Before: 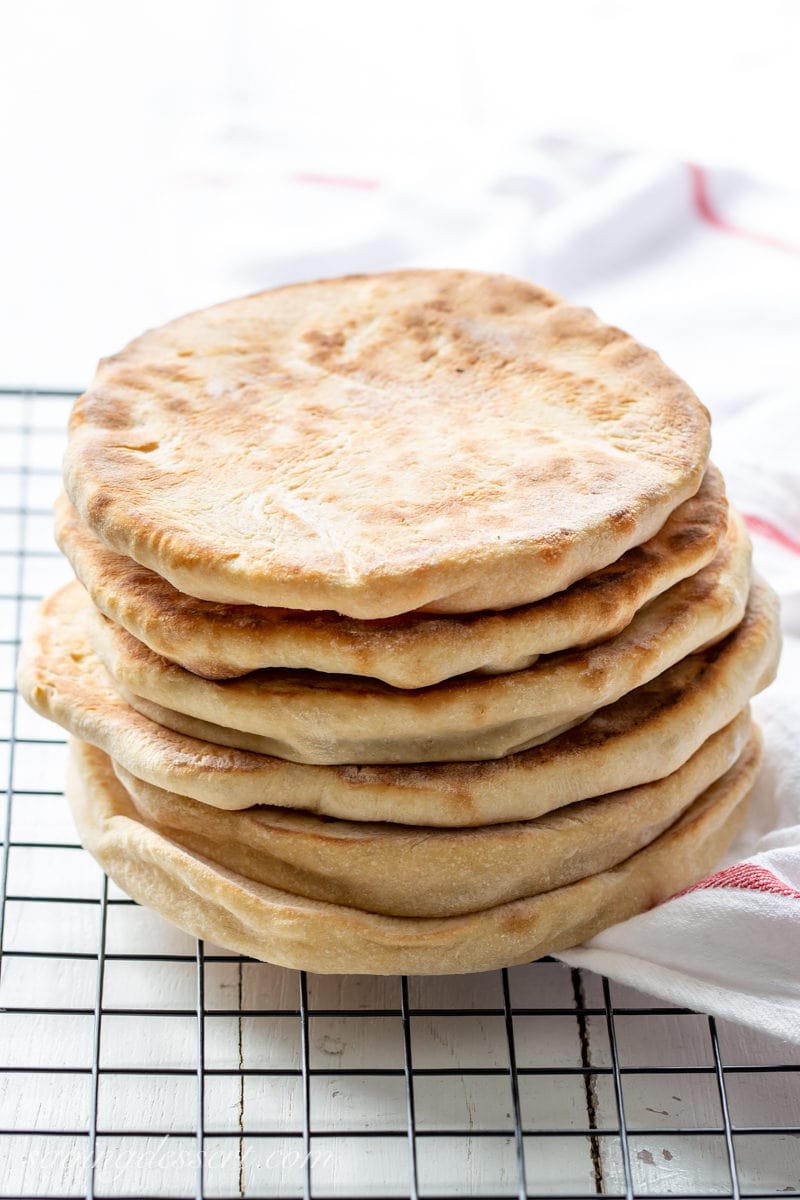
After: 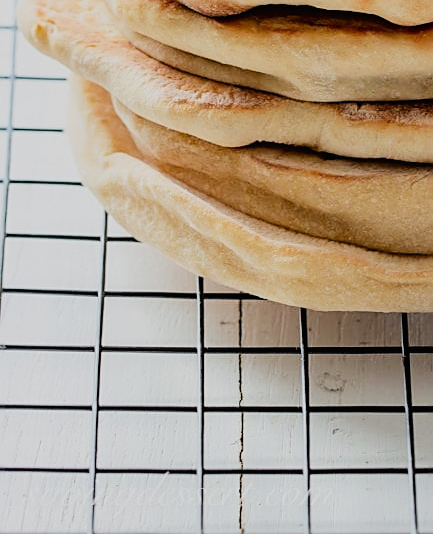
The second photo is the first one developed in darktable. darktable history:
exposure: black level correction 0.001, exposure 0.5 EV, compensate highlight preservation false
sharpen: on, module defaults
filmic rgb: black relative exposure -7.19 EV, white relative exposure 5.35 EV, hardness 3.02
crop and rotate: top 55.267%, right 45.809%, bottom 0.188%
tone curve: curves: ch0 [(0, 0) (0.003, 0.013) (0.011, 0.018) (0.025, 0.027) (0.044, 0.045) (0.069, 0.068) (0.1, 0.096) (0.136, 0.13) (0.177, 0.168) (0.224, 0.217) (0.277, 0.277) (0.335, 0.338) (0.399, 0.401) (0.468, 0.473) (0.543, 0.544) (0.623, 0.621) (0.709, 0.7) (0.801, 0.781) (0.898, 0.869) (1, 1)], color space Lab, independent channels, preserve colors none
tone equalizer: on, module defaults
